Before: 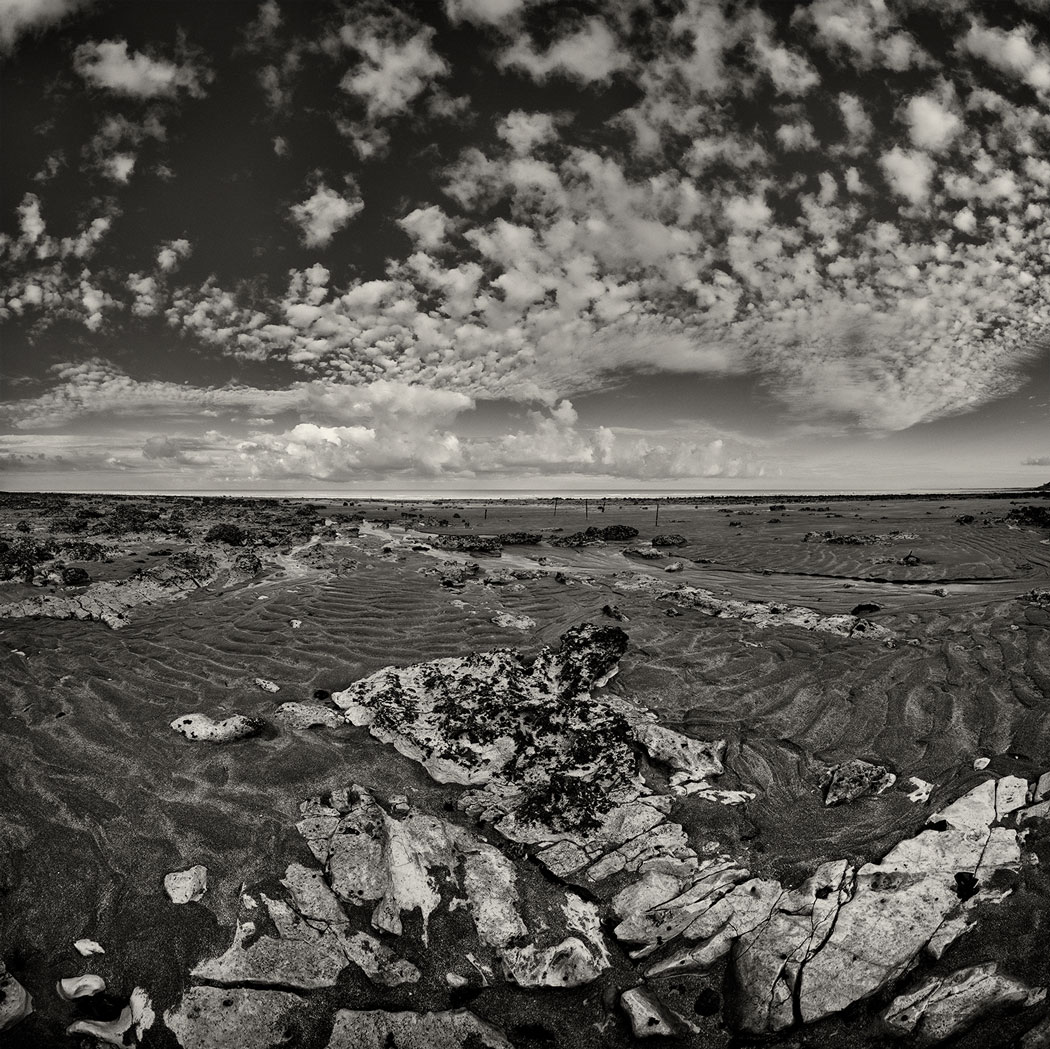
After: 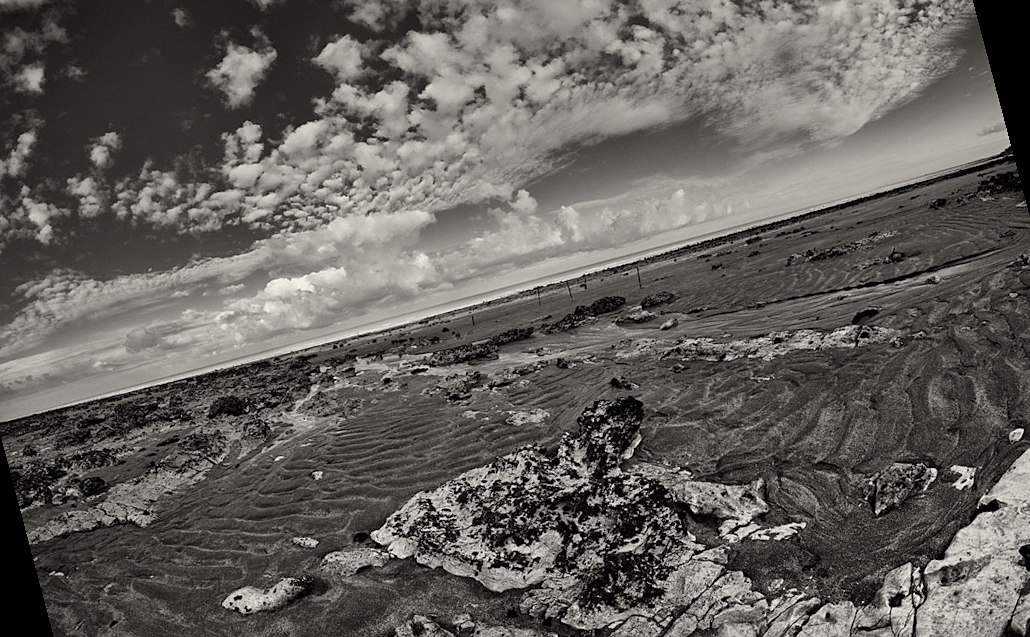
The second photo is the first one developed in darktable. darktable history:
sharpen: amount 0.2
rotate and perspective: rotation -14.8°, crop left 0.1, crop right 0.903, crop top 0.25, crop bottom 0.748
white balance: emerald 1
